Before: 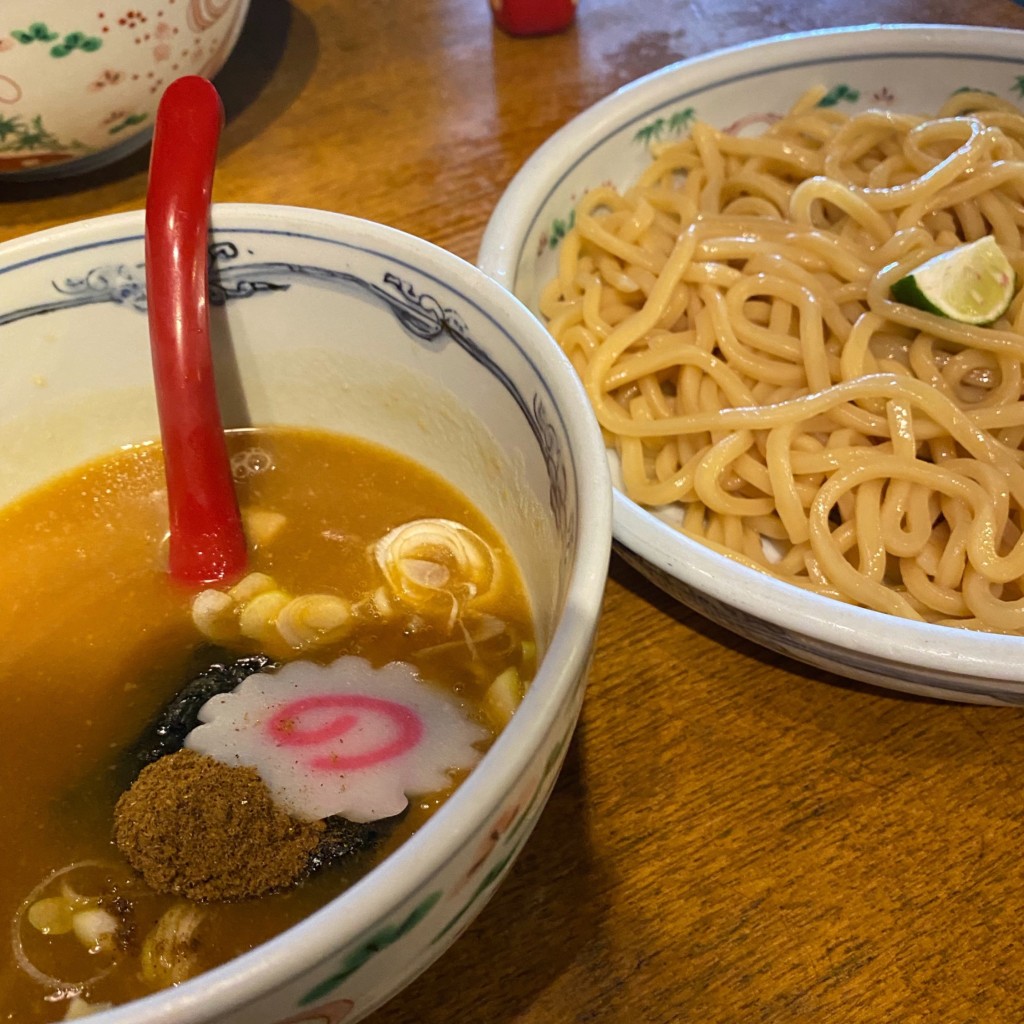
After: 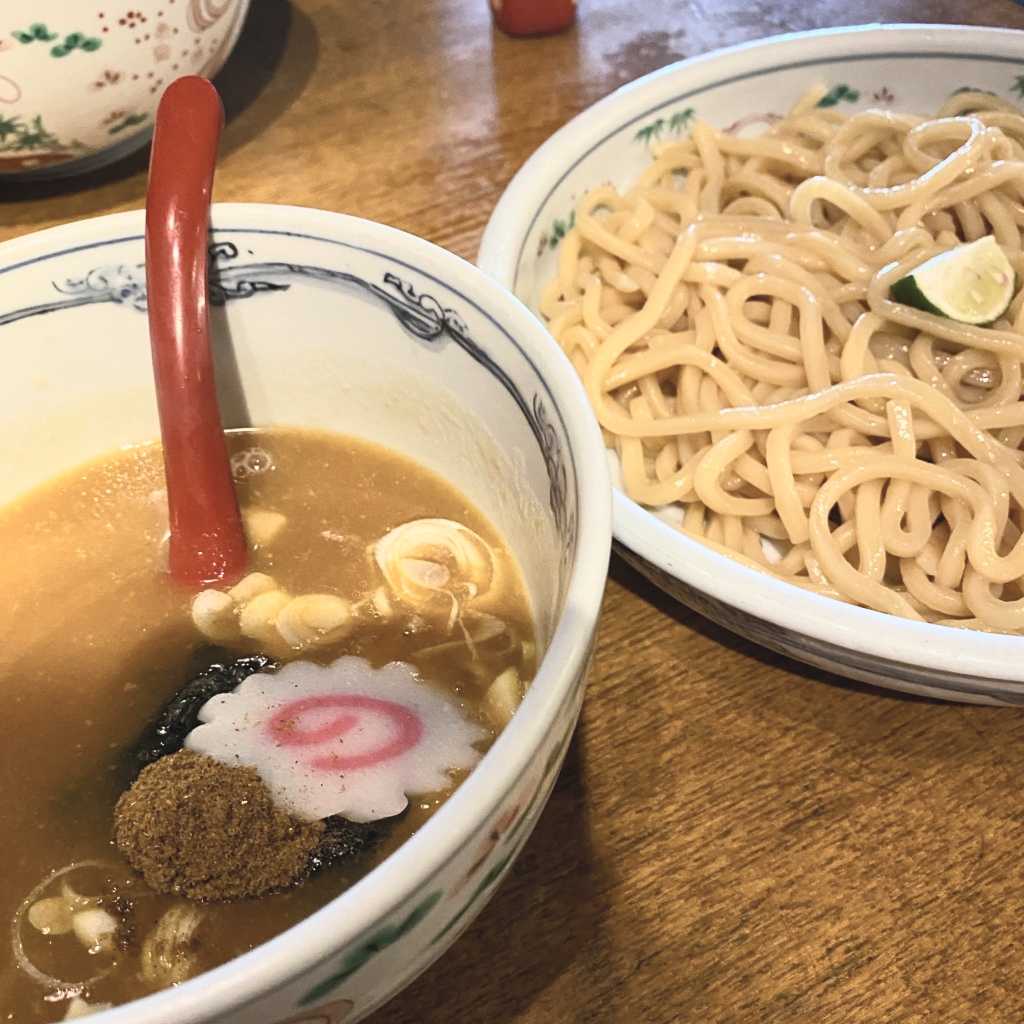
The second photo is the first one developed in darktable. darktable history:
contrast brightness saturation: contrast 0.43, brightness 0.56, saturation -0.19
exposure: exposure -0.492 EV, compensate highlight preservation false
